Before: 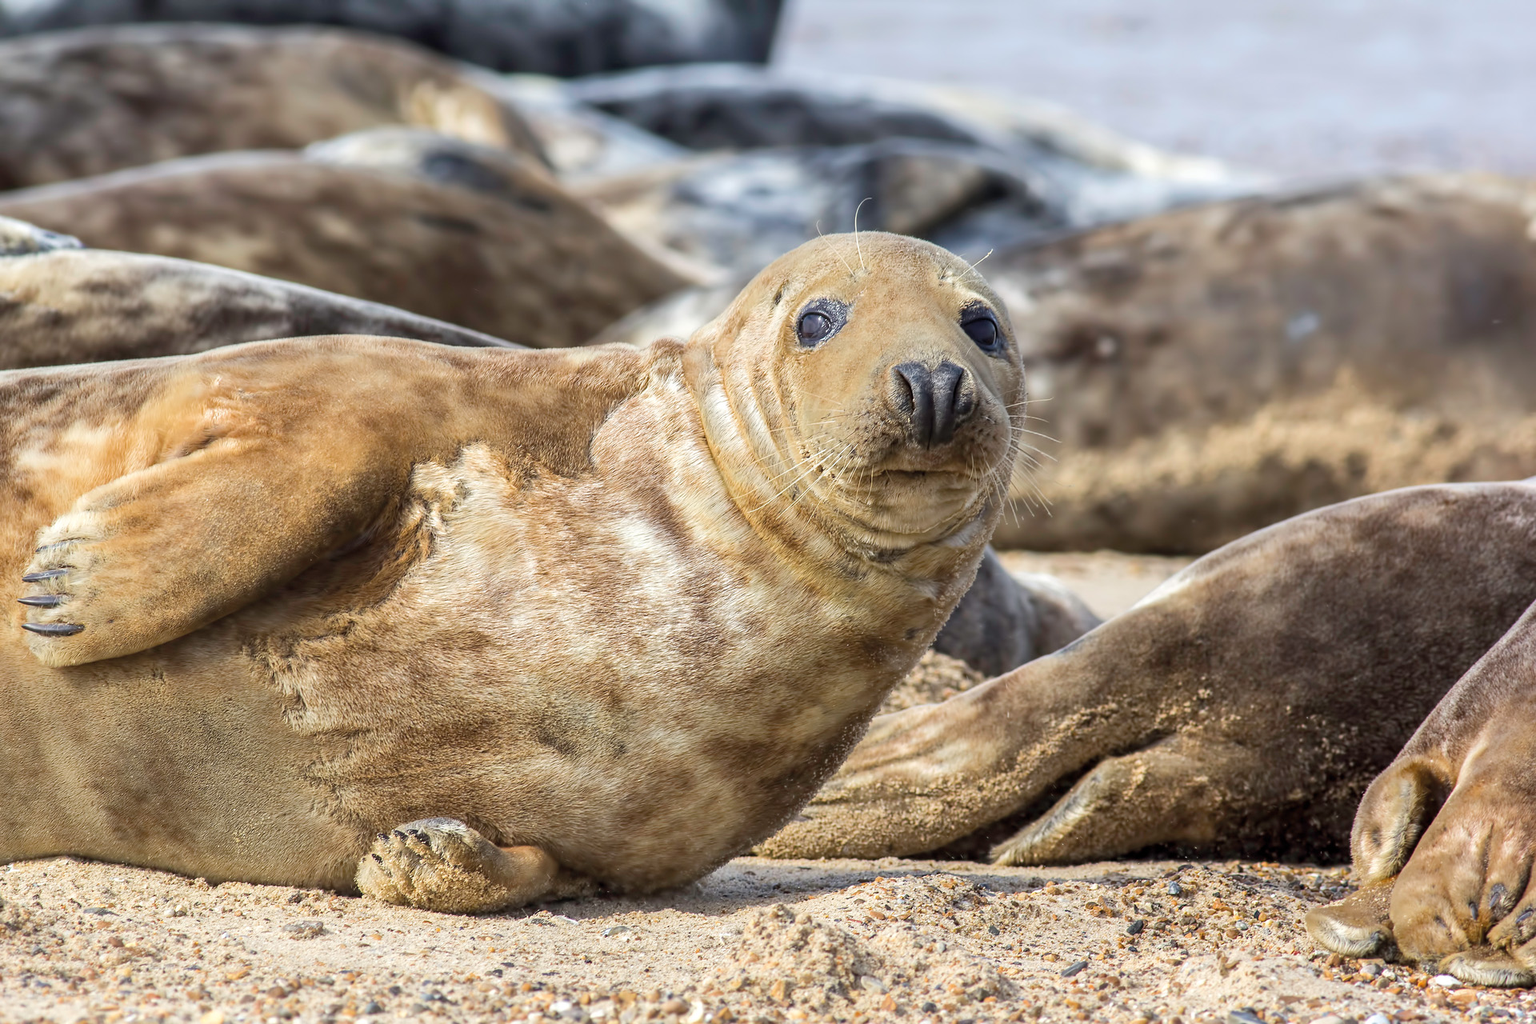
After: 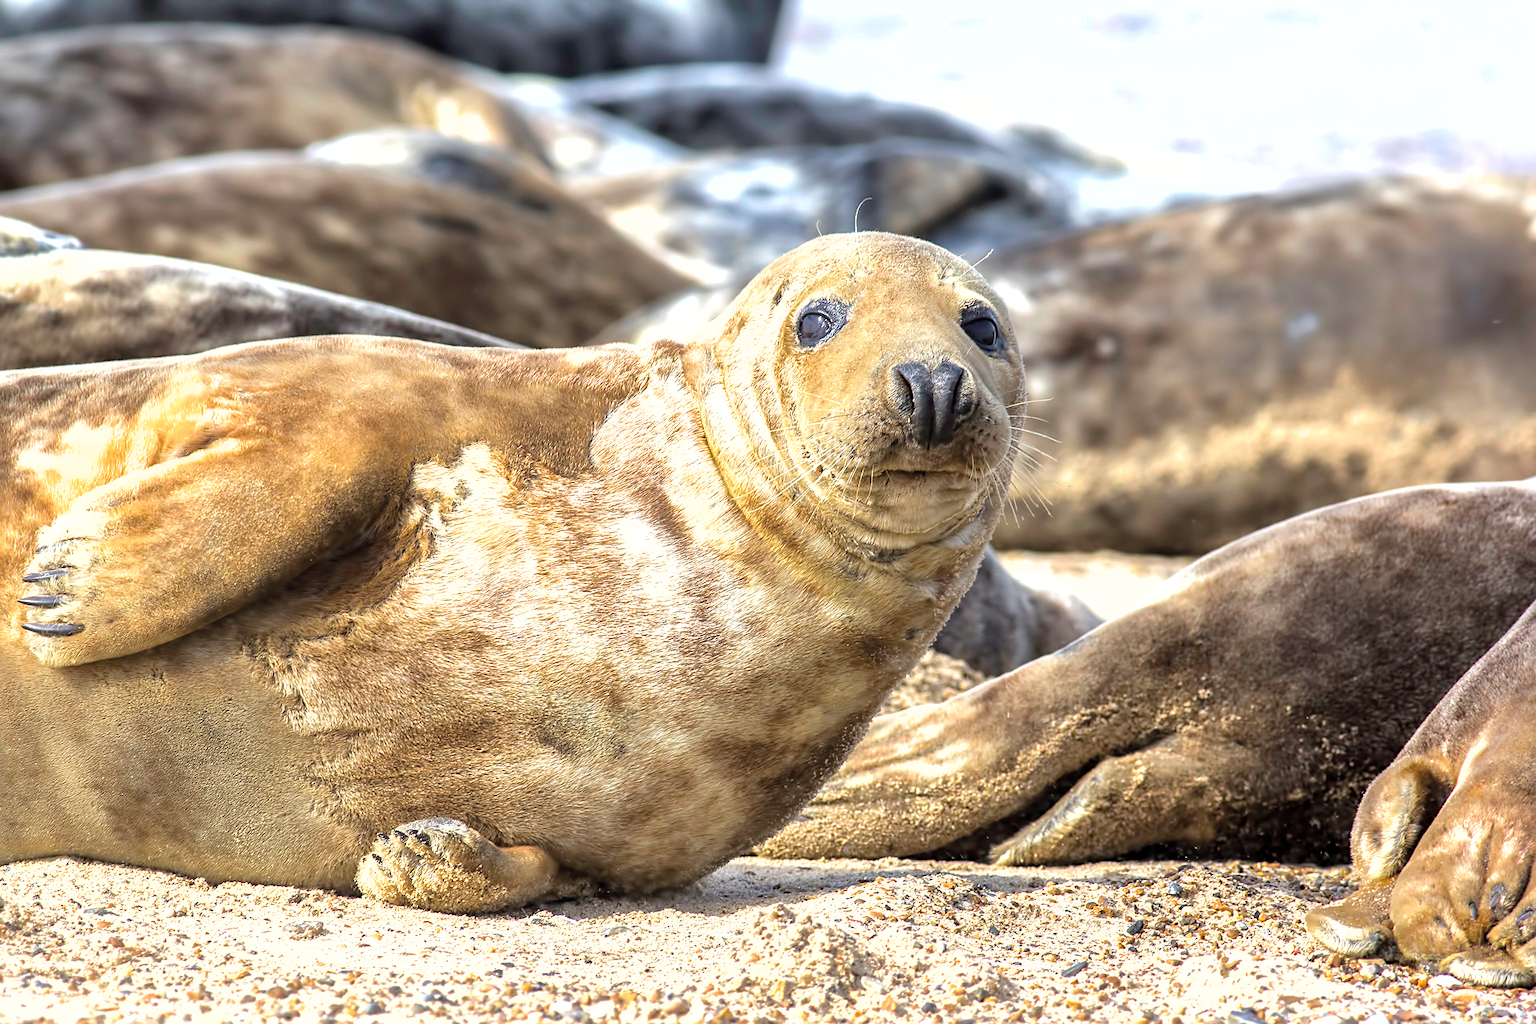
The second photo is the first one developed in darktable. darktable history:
shadows and highlights: shadows 30.25
sharpen: amount 0.203
tone equalizer: -8 EV -0.754 EV, -7 EV -0.69 EV, -6 EV -0.594 EV, -5 EV -0.396 EV, -3 EV 0.372 EV, -2 EV 0.6 EV, -1 EV 0.676 EV, +0 EV 0.757 EV
